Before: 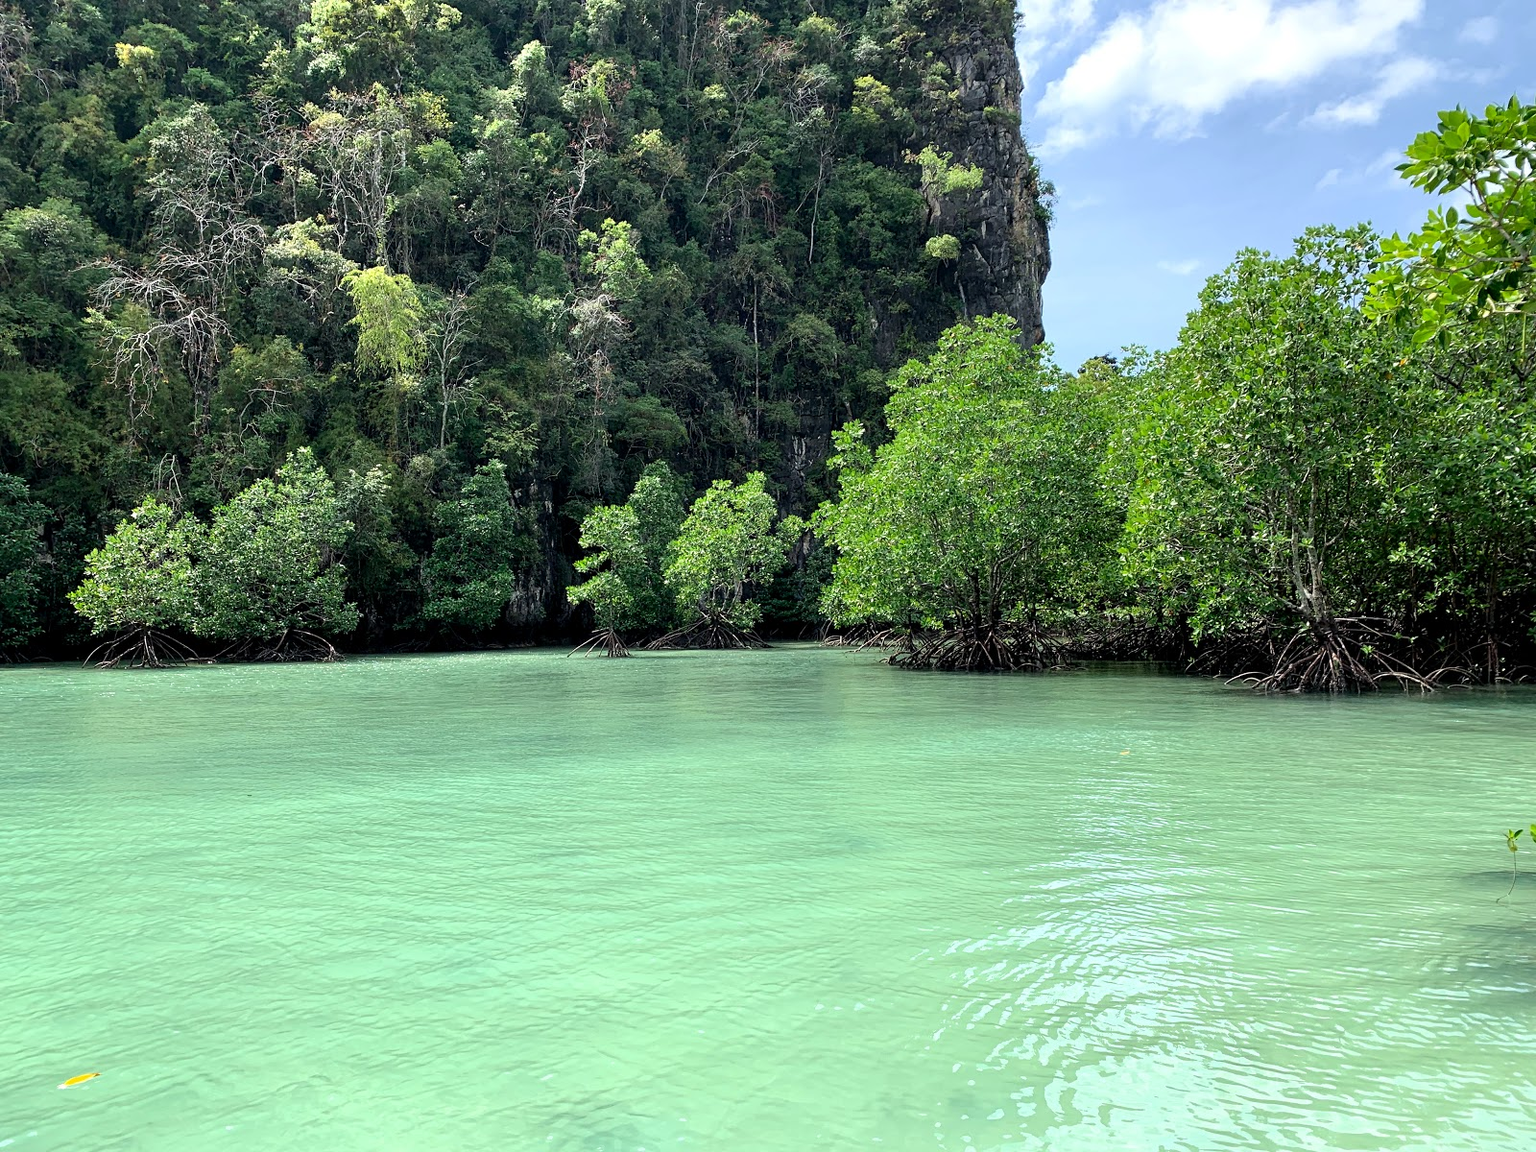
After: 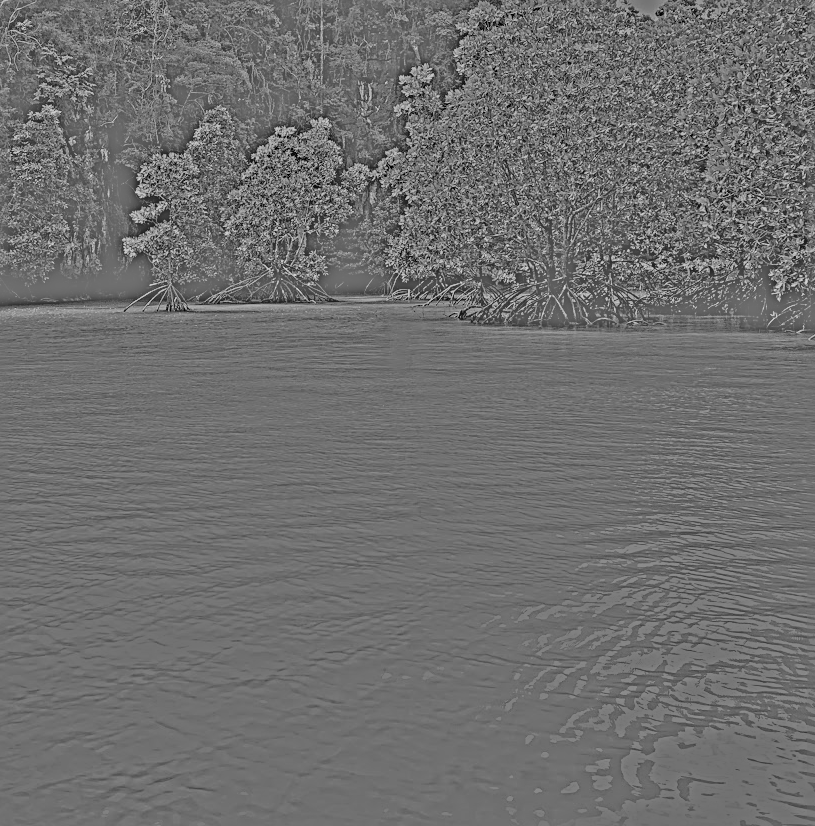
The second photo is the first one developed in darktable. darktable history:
local contrast: detail 130%
filmic rgb: black relative exposure -9.22 EV, white relative exposure 6.77 EV, hardness 3.07, contrast 1.05
crop and rotate: left 29.237%, top 31.152%, right 19.807%
highpass: sharpness 25.84%, contrast boost 14.94%
monochrome: a -71.75, b 75.82
sharpen: radius 3.119
